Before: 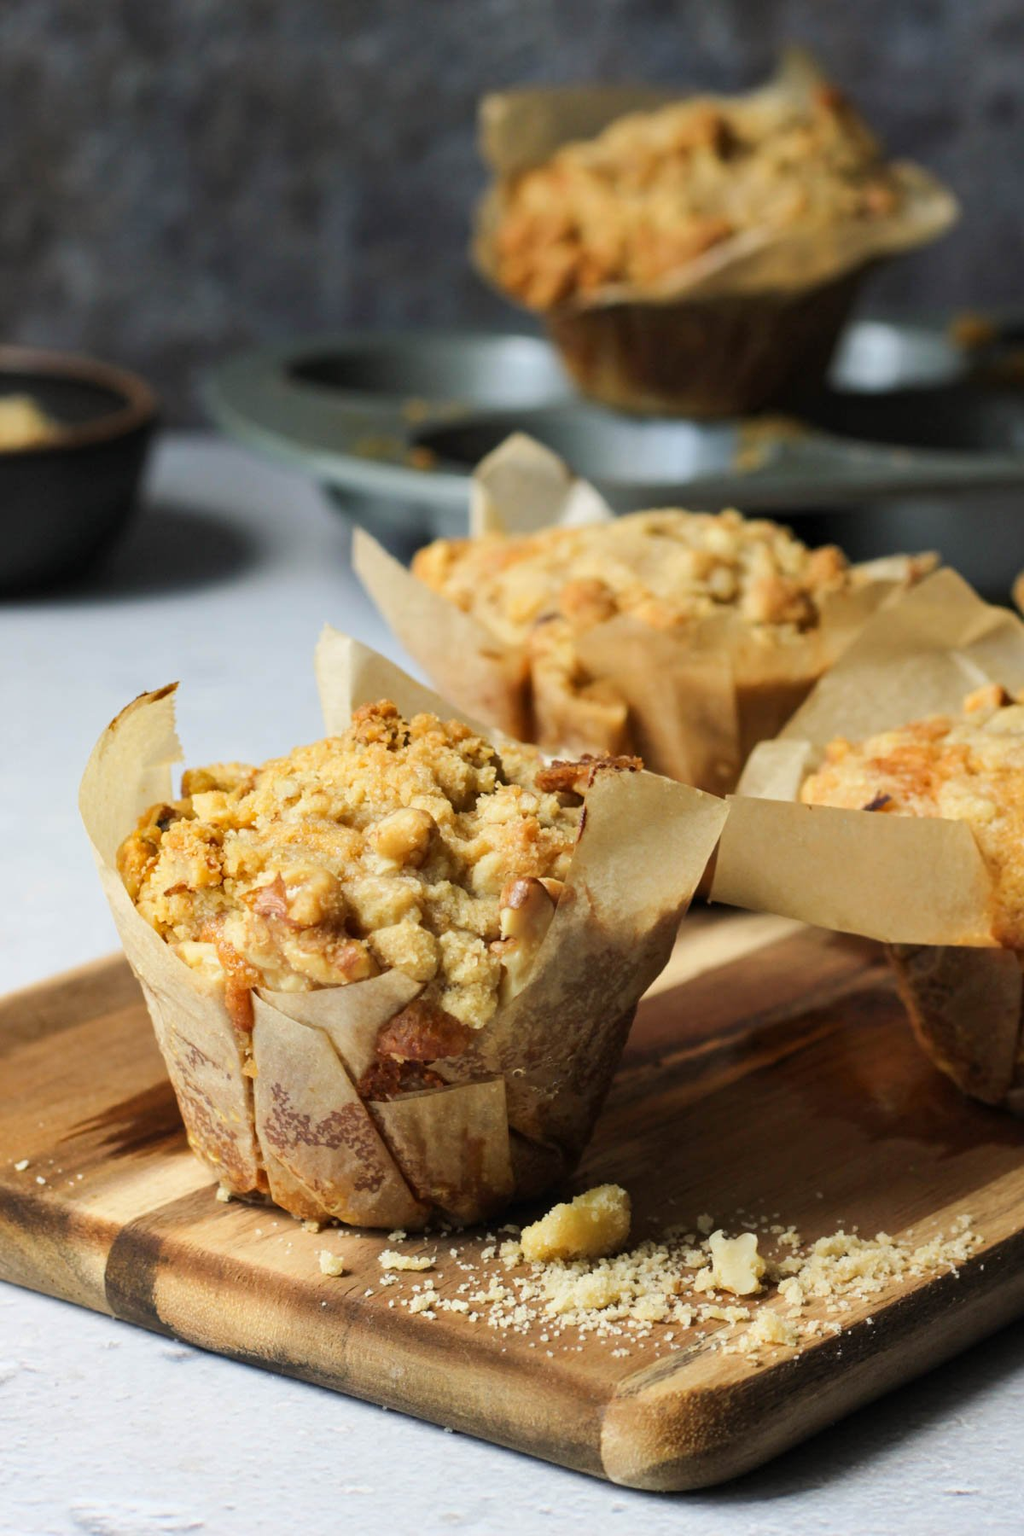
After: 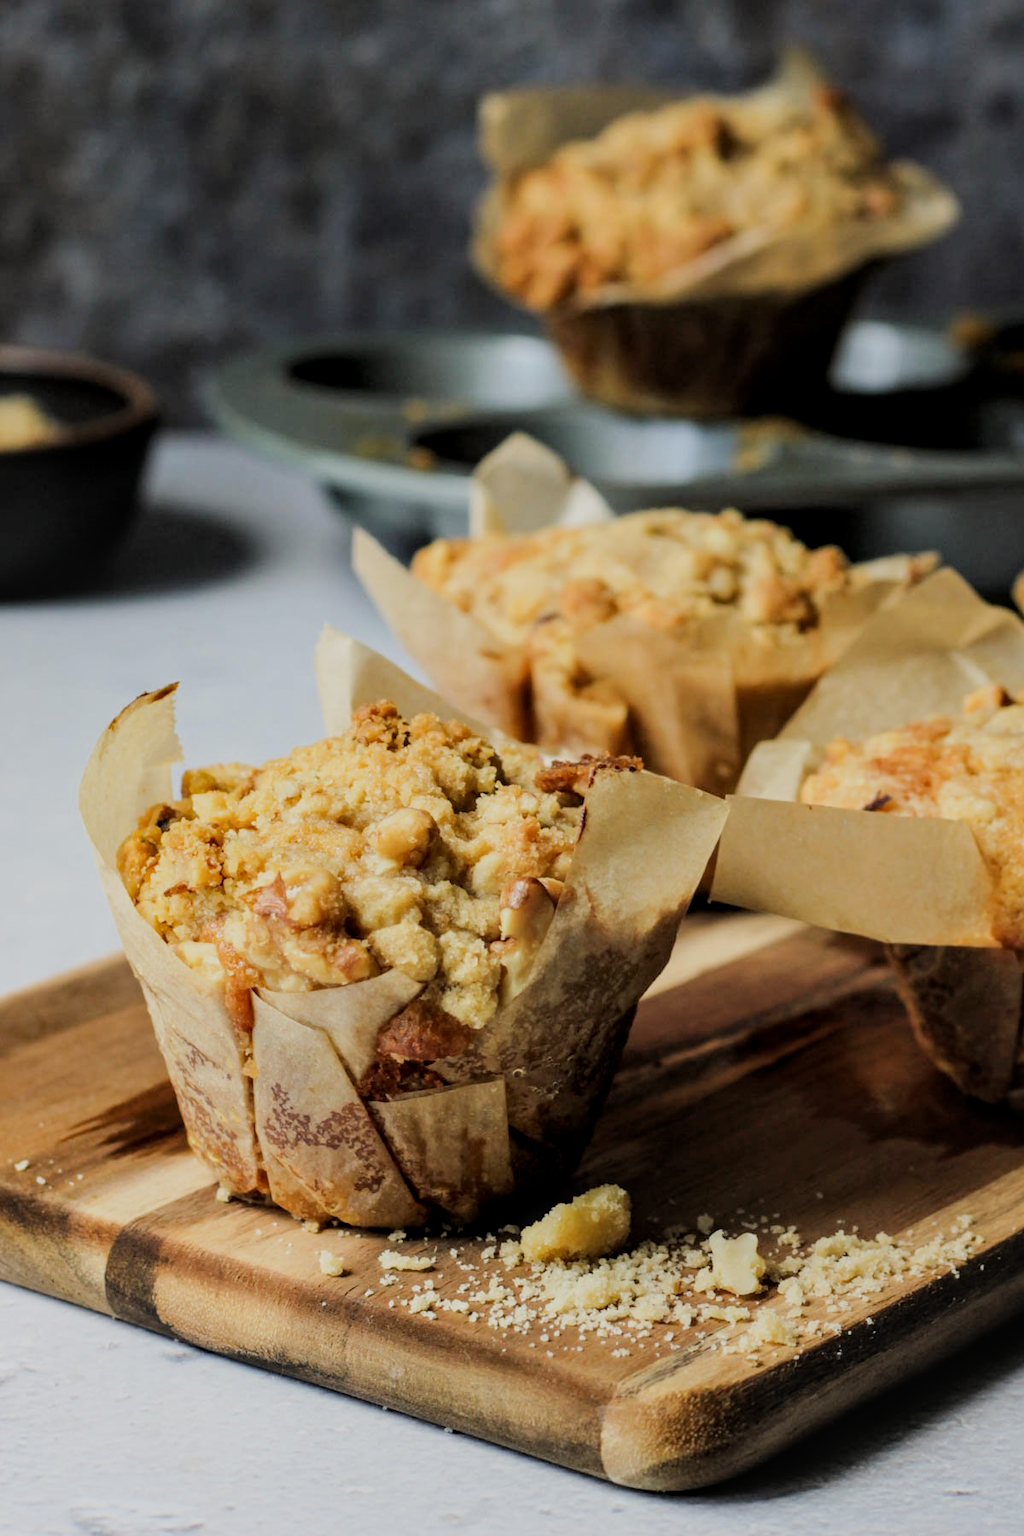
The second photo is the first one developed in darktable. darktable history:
filmic rgb: black relative exposure -7.65 EV, white relative exposure 4.56 EV, hardness 3.61, contrast 1.059
local contrast: on, module defaults
